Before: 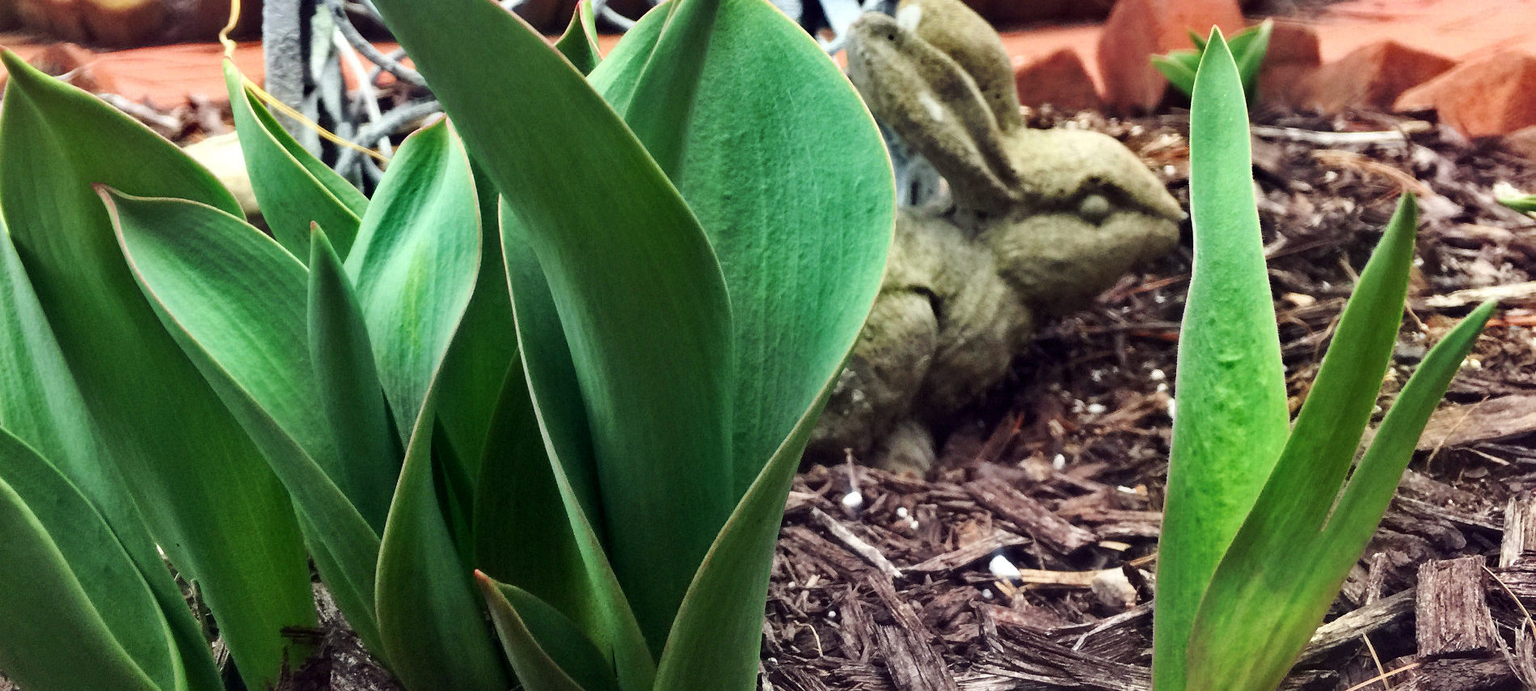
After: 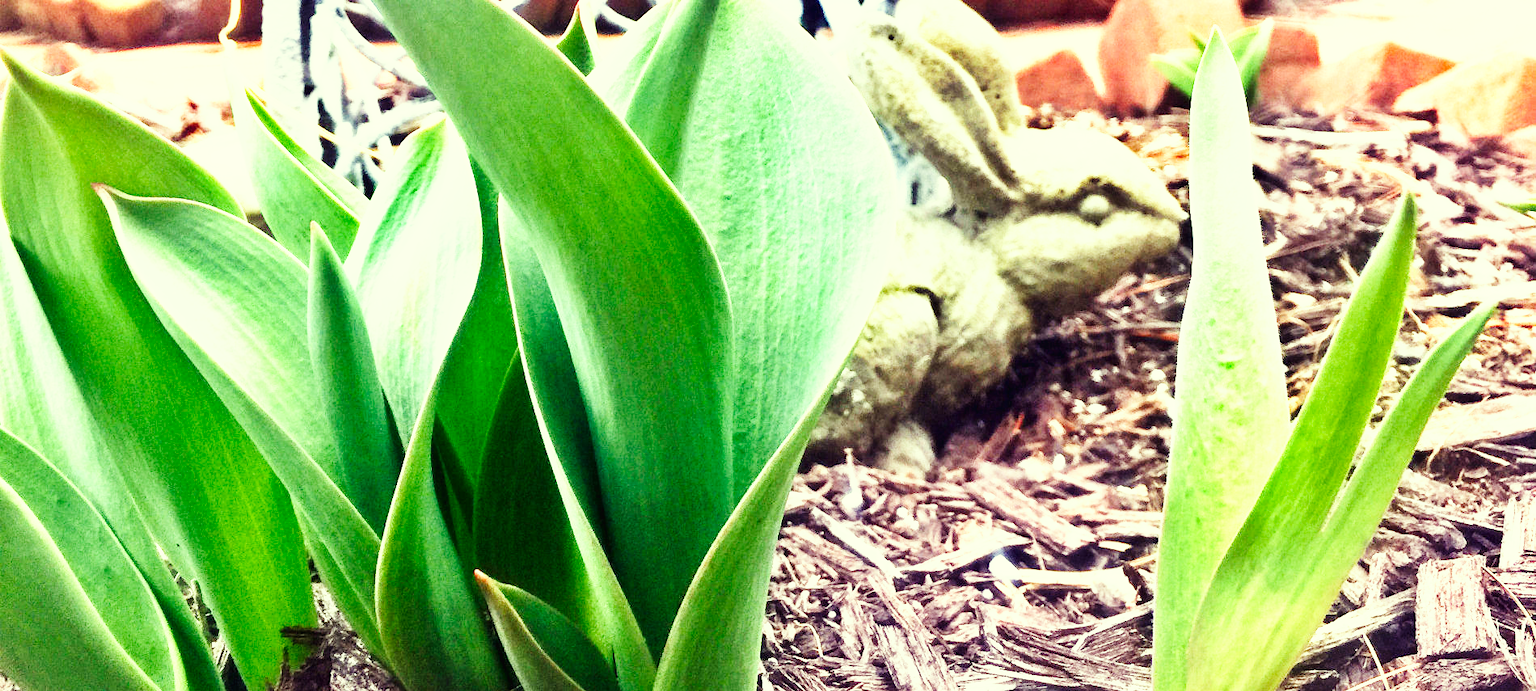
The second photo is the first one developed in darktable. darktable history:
exposure: black level correction 0, exposure 1.2 EV, compensate highlight preservation false
base curve: curves: ch0 [(0, 0.003) (0.001, 0.002) (0.006, 0.004) (0.02, 0.022) (0.048, 0.086) (0.094, 0.234) (0.162, 0.431) (0.258, 0.629) (0.385, 0.8) (0.548, 0.918) (0.751, 0.988) (1, 1)], preserve colors none
color correction: highlights a* -5.94, highlights b* 11.19
